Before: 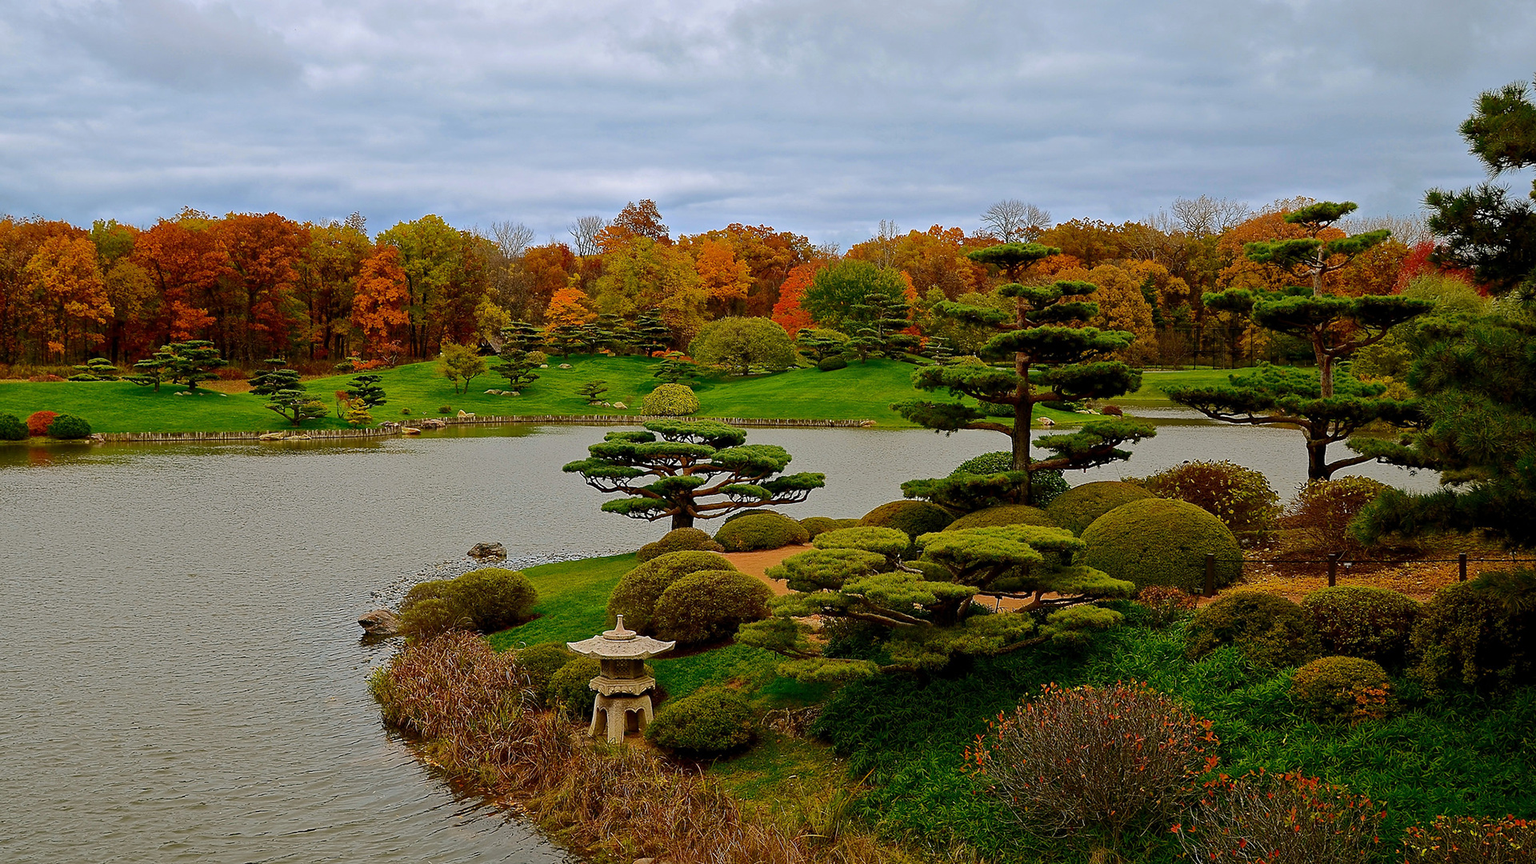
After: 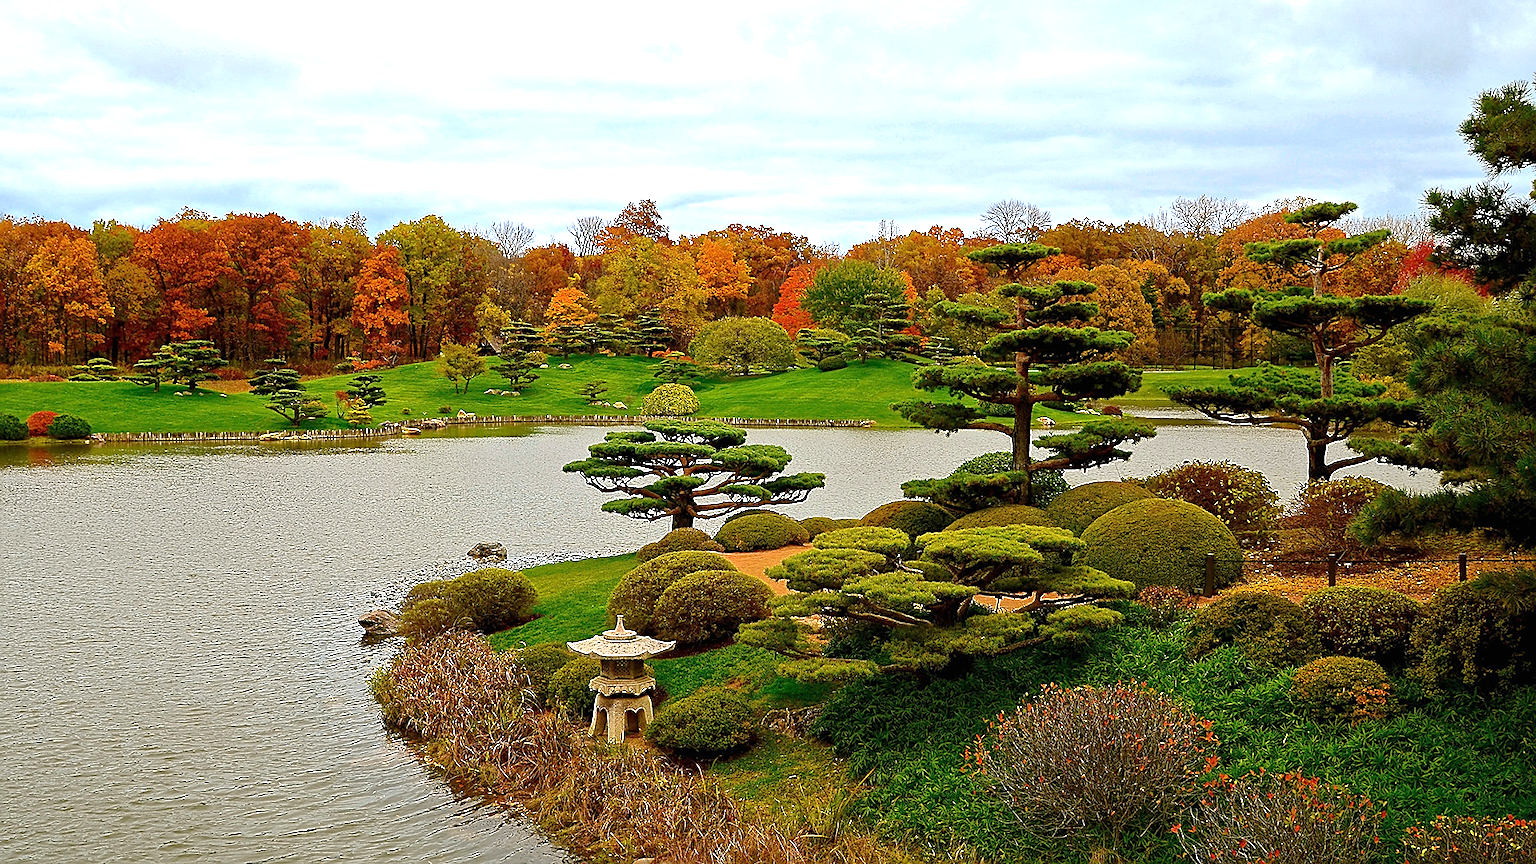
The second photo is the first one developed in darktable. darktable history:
exposure: black level correction 0, exposure 0.951 EV, compensate exposure bias true, compensate highlight preservation false
tone equalizer: -8 EV -0.001 EV, -7 EV 0.002 EV, -6 EV -0.005 EV, -5 EV -0.01 EV, -4 EV -0.083 EV, -3 EV -0.222 EV, -2 EV -0.296 EV, -1 EV 0.121 EV, +0 EV 0.322 EV, edges refinement/feathering 500, mask exposure compensation -1.57 EV, preserve details no
sharpen: on, module defaults
